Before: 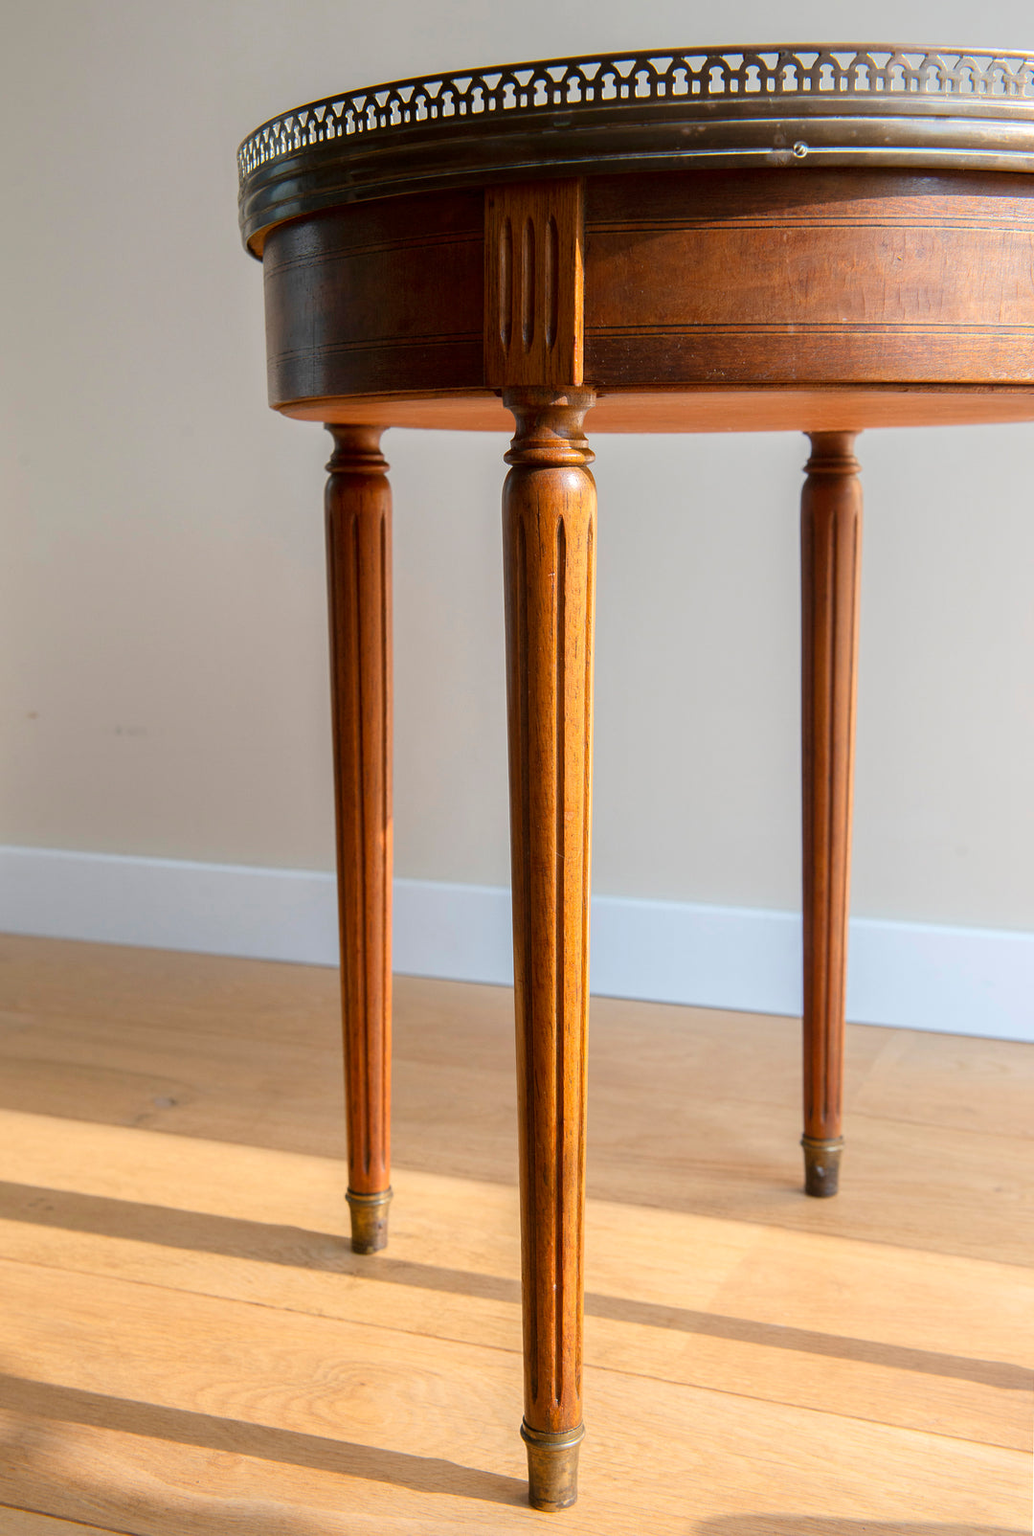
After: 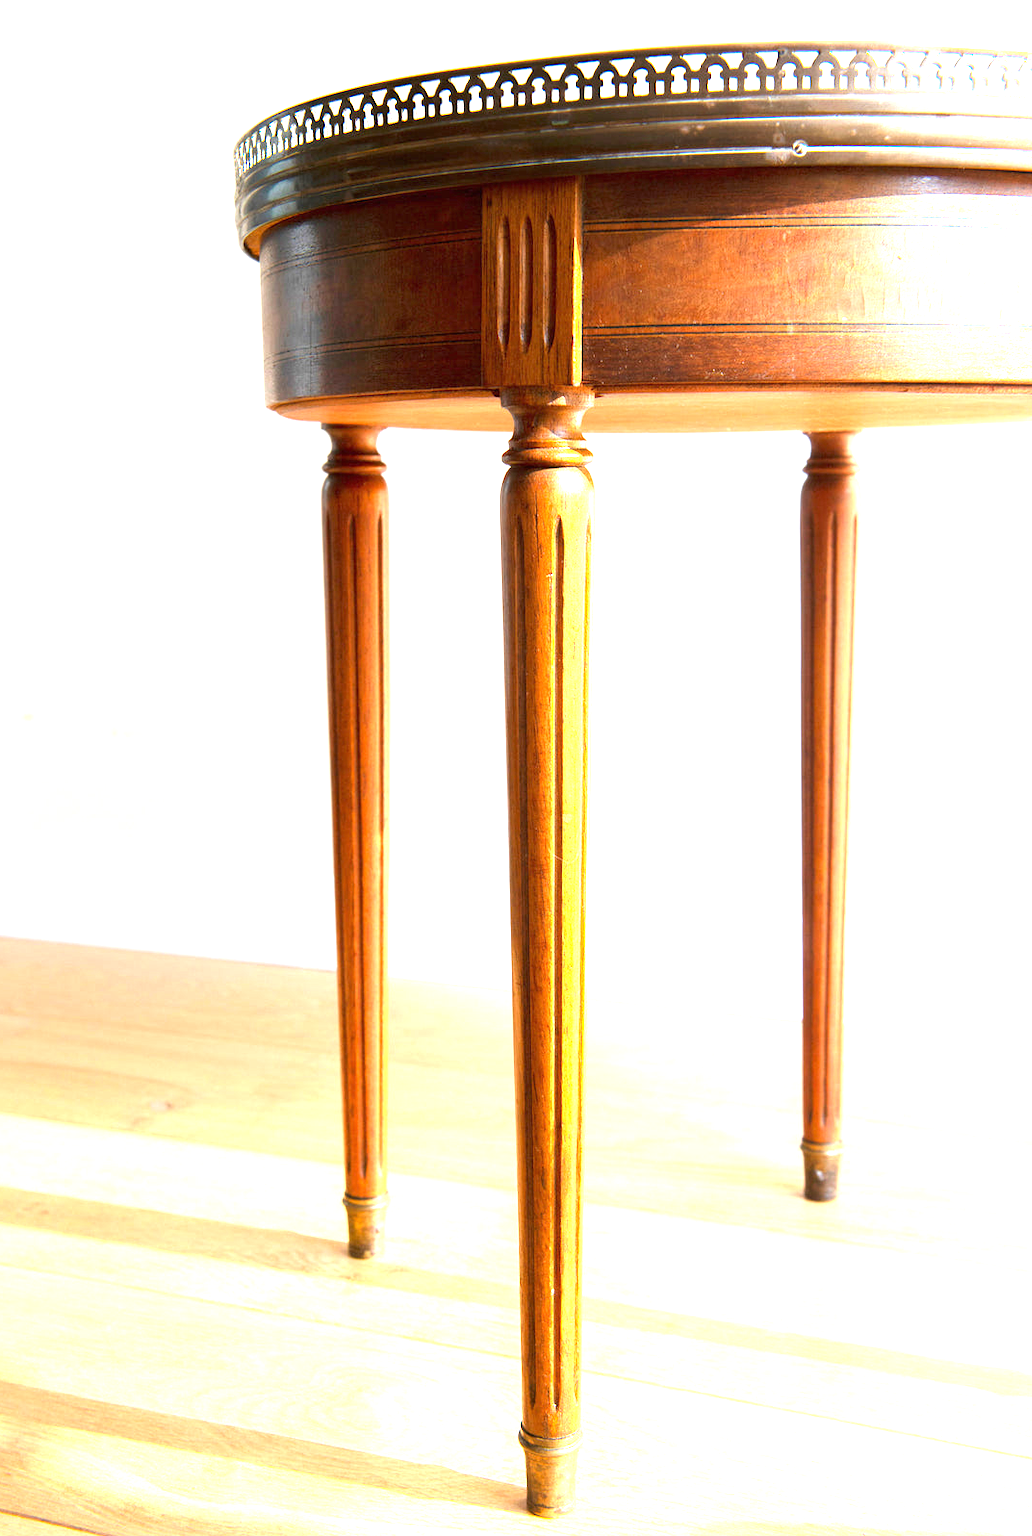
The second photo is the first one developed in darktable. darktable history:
crop and rotate: left 0.614%, top 0.179%, bottom 0.309%
exposure: black level correction 0, exposure 1.9 EV, compensate highlight preservation false
